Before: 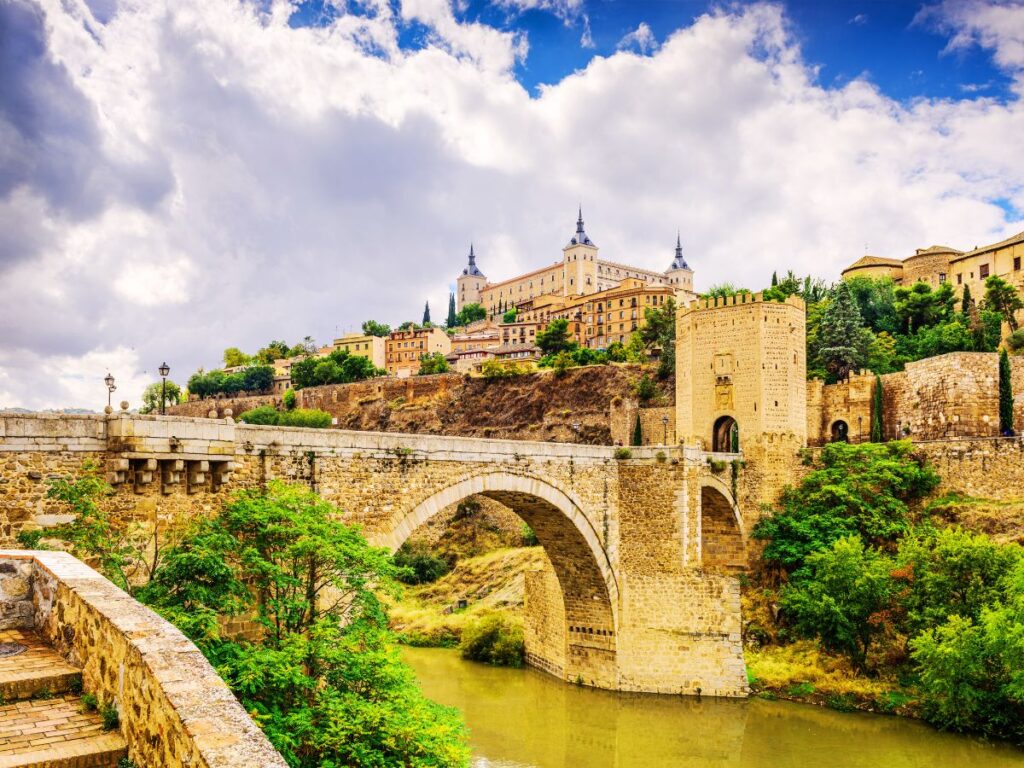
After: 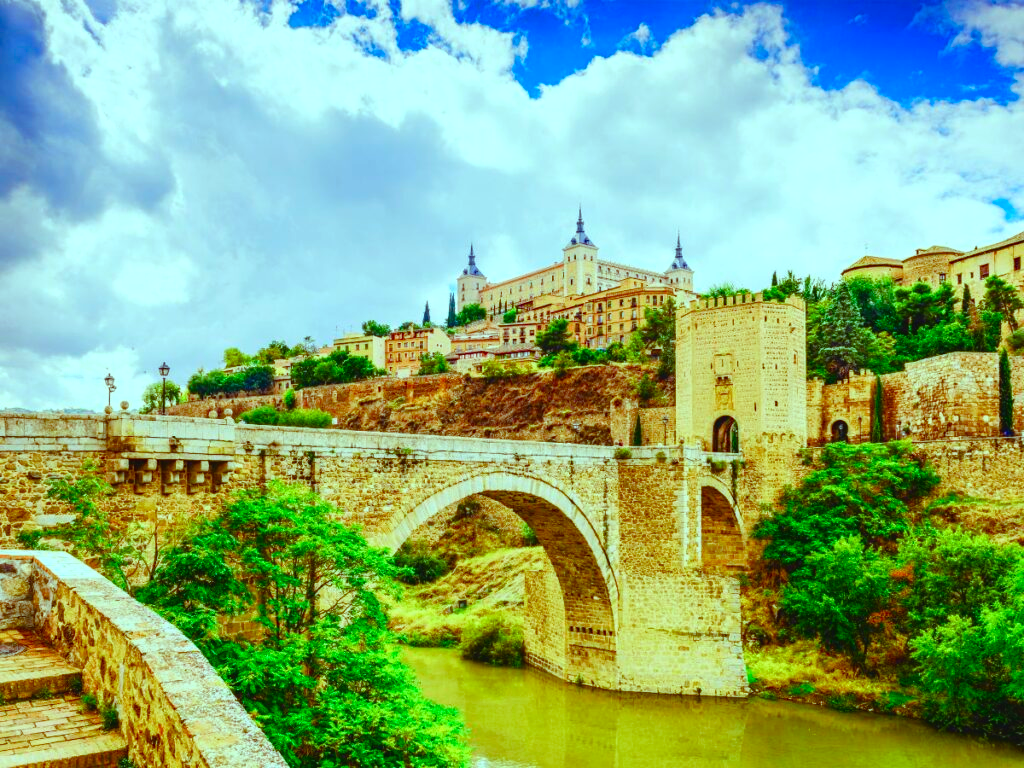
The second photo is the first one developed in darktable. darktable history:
contrast brightness saturation: saturation 0.508
color balance rgb: highlights gain › chroma 5.343%, highlights gain › hue 195.09°, global offset › luminance 0.481%, perceptual saturation grading › global saturation 20%, perceptual saturation grading › highlights -50.075%, perceptual saturation grading › shadows 30.303%, global vibrance 5.037%
